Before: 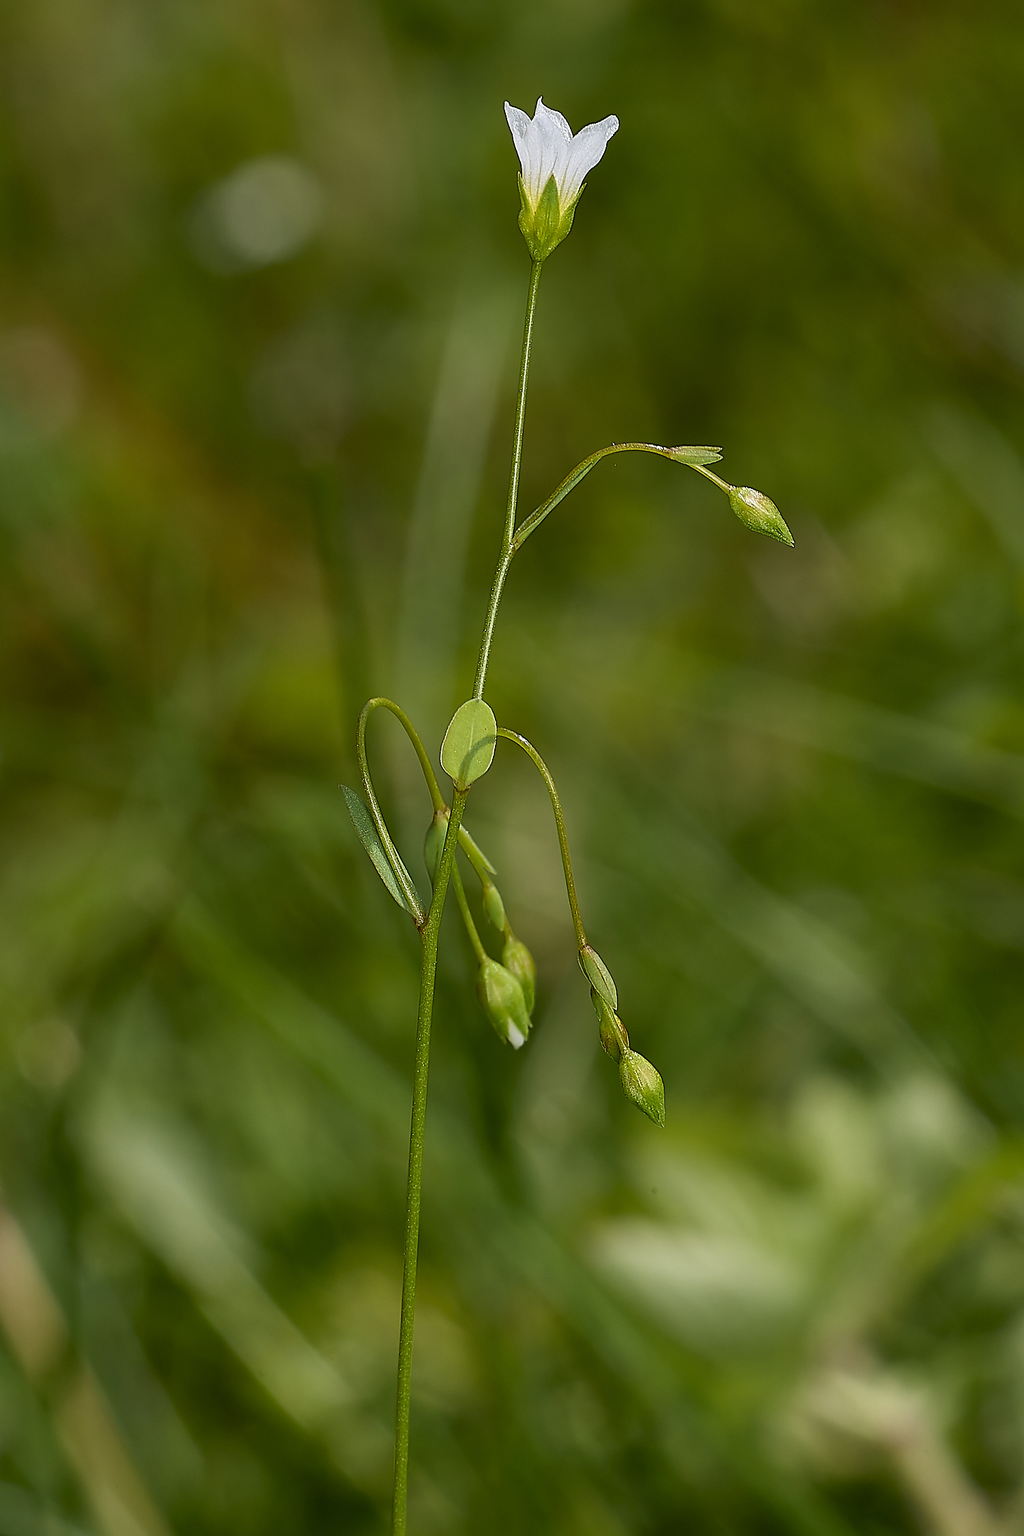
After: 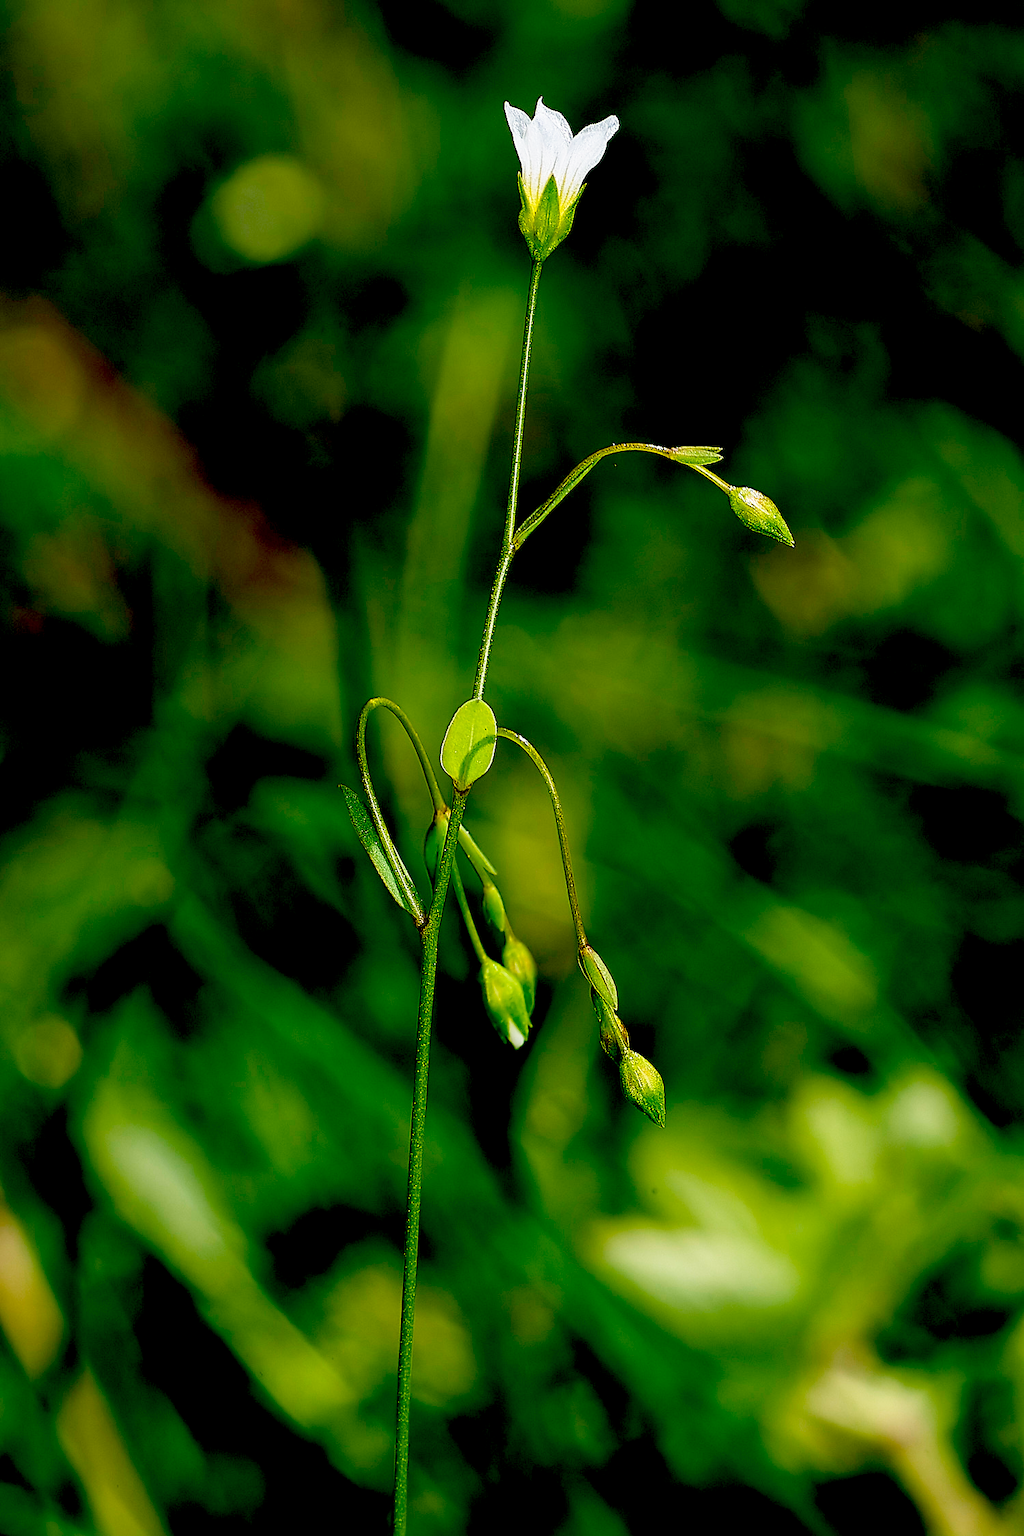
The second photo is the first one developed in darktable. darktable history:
exposure: black level correction 0.058, compensate highlight preservation false
tone equalizer: on, module defaults
color balance rgb: shadows lift › chroma 7.277%, shadows lift › hue 245.66°, perceptual saturation grading › global saturation 9.91%
base curve: curves: ch0 [(0, 0) (0.557, 0.834) (1, 1)], preserve colors none
contrast brightness saturation: saturation -0.045
